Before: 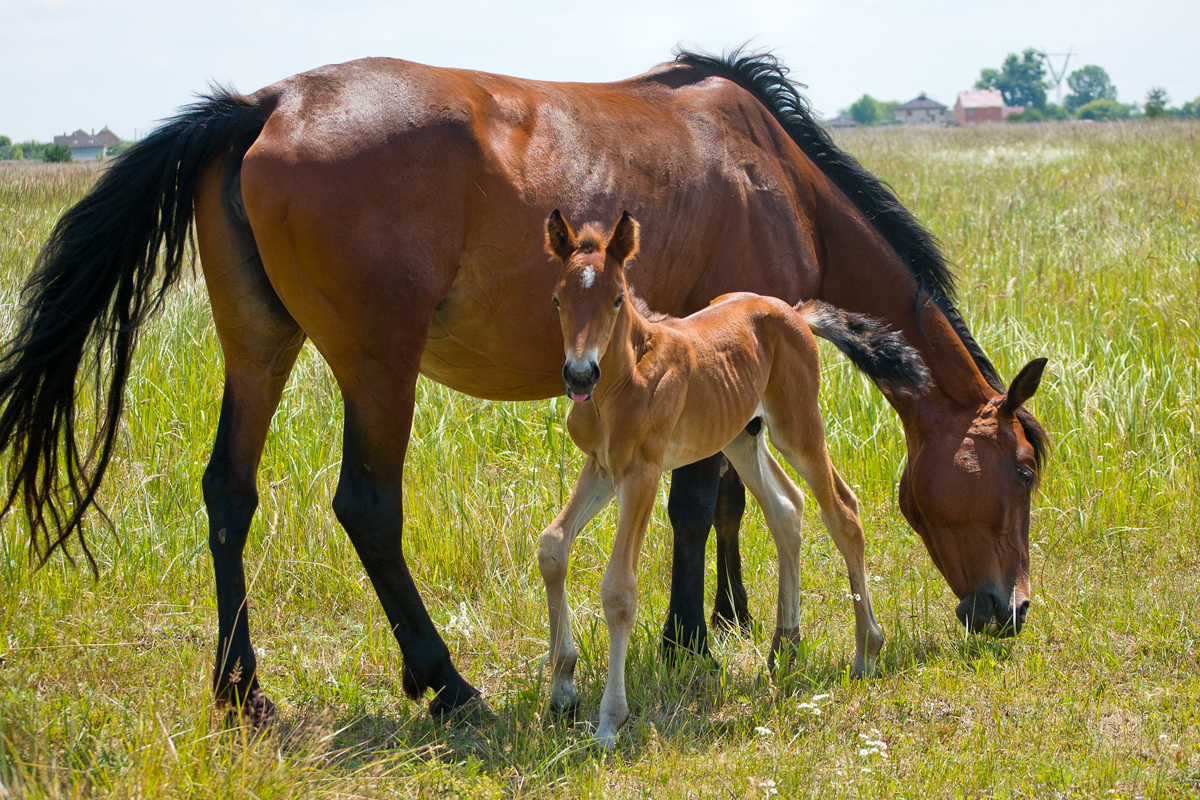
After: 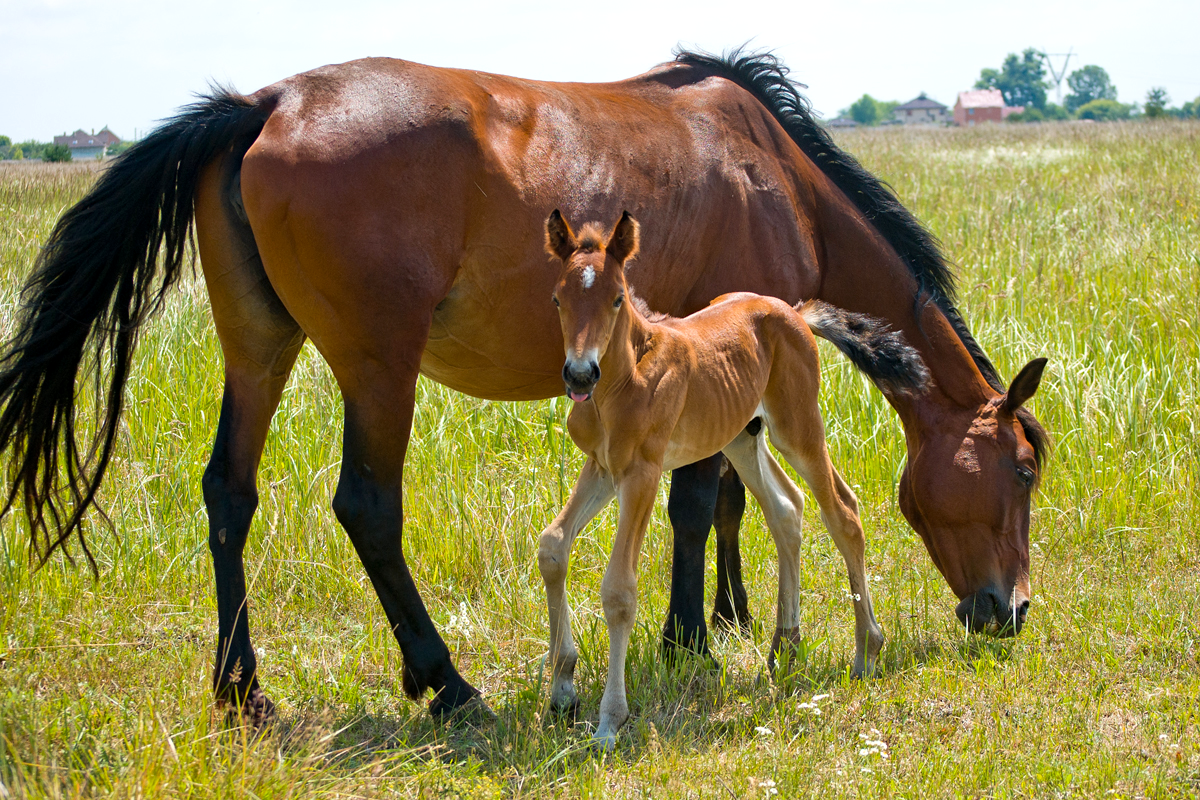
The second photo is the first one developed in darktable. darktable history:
exposure: black level correction 0.001, exposure 0.191 EV, compensate highlight preservation false
haze removal: compatibility mode true, adaptive false
